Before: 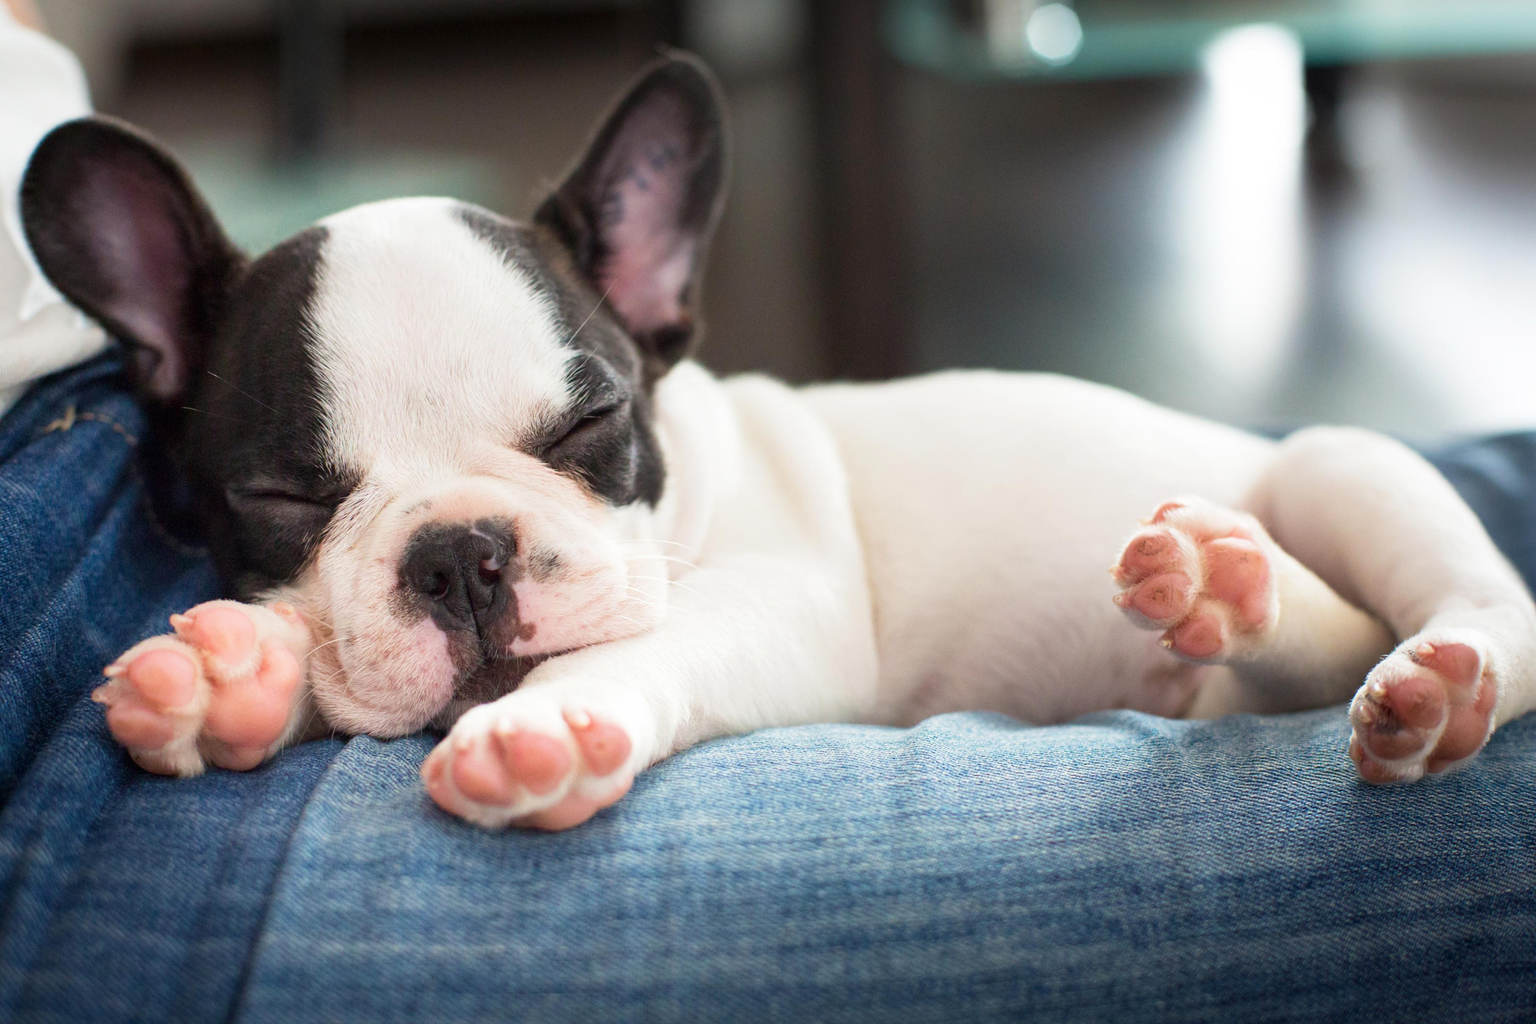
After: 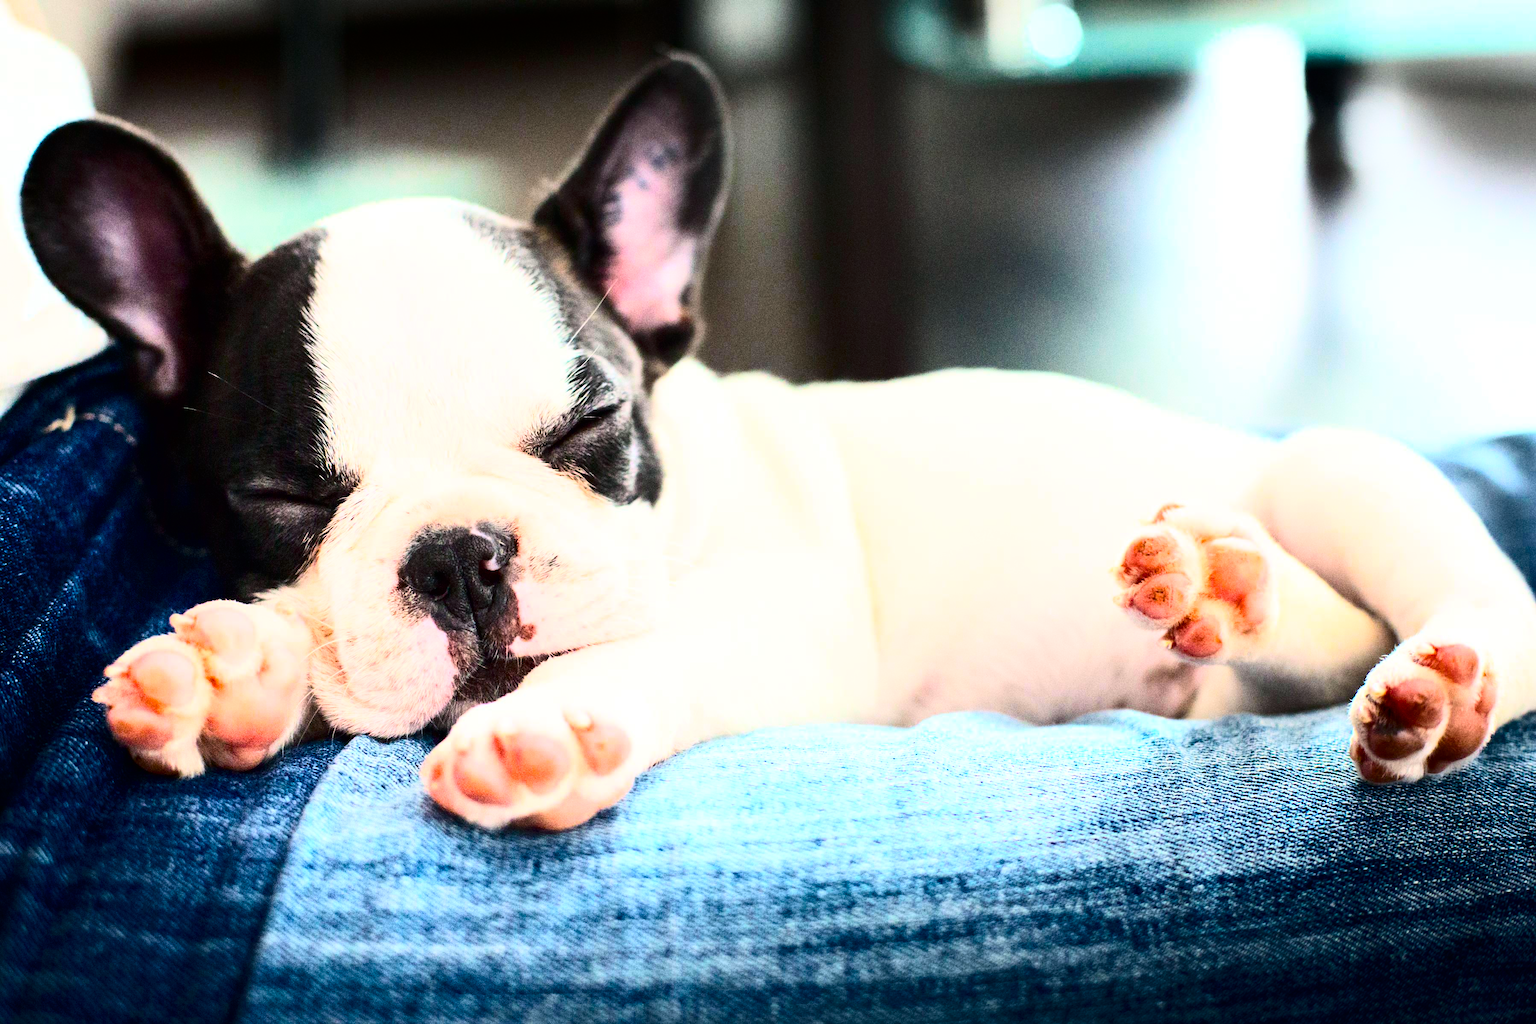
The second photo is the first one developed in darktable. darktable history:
base curve: curves: ch0 [(0, 0) (0.007, 0.004) (0.027, 0.03) (0.046, 0.07) (0.207, 0.54) (0.442, 0.872) (0.673, 0.972) (1, 1)]
contrast brightness saturation: contrast 0.287
color balance rgb: shadows lift › chroma 2.04%, shadows lift › hue 221.19°, perceptual saturation grading › global saturation 30.019%, saturation formula JzAzBz (2021)
